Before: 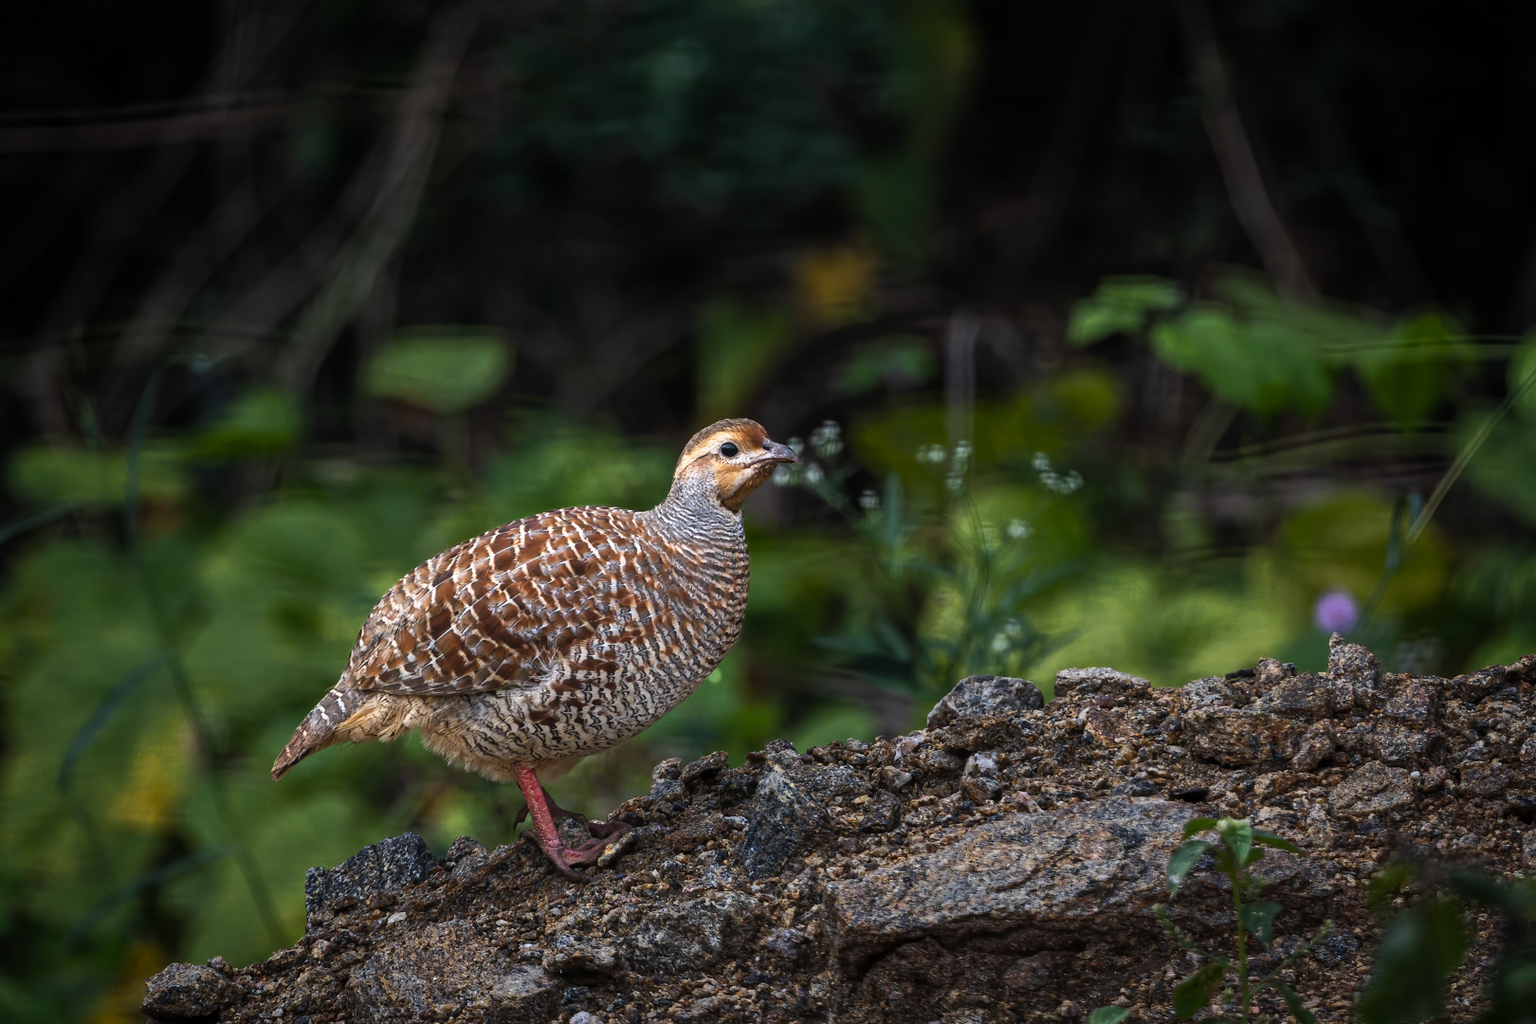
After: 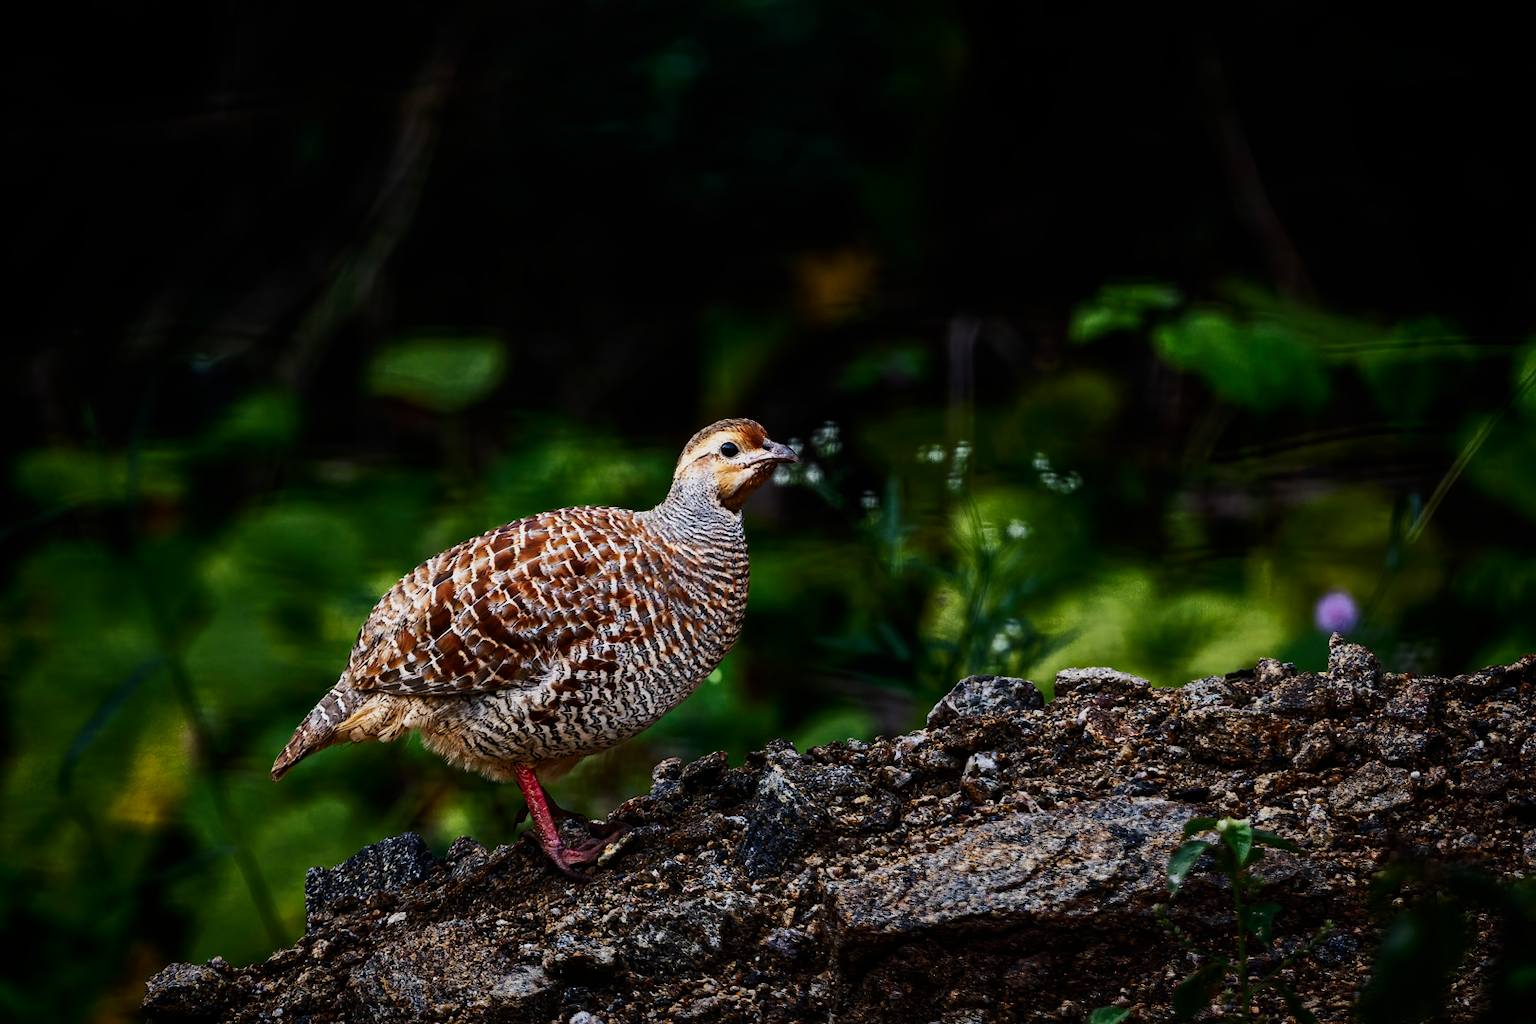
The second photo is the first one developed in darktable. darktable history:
sigmoid: contrast 1.69, skew -0.23, preserve hue 0%, red attenuation 0.1, red rotation 0.035, green attenuation 0.1, green rotation -0.017, blue attenuation 0.15, blue rotation -0.052, base primaries Rec2020
contrast brightness saturation: contrast 0.15, brightness -0.01, saturation 0.1
